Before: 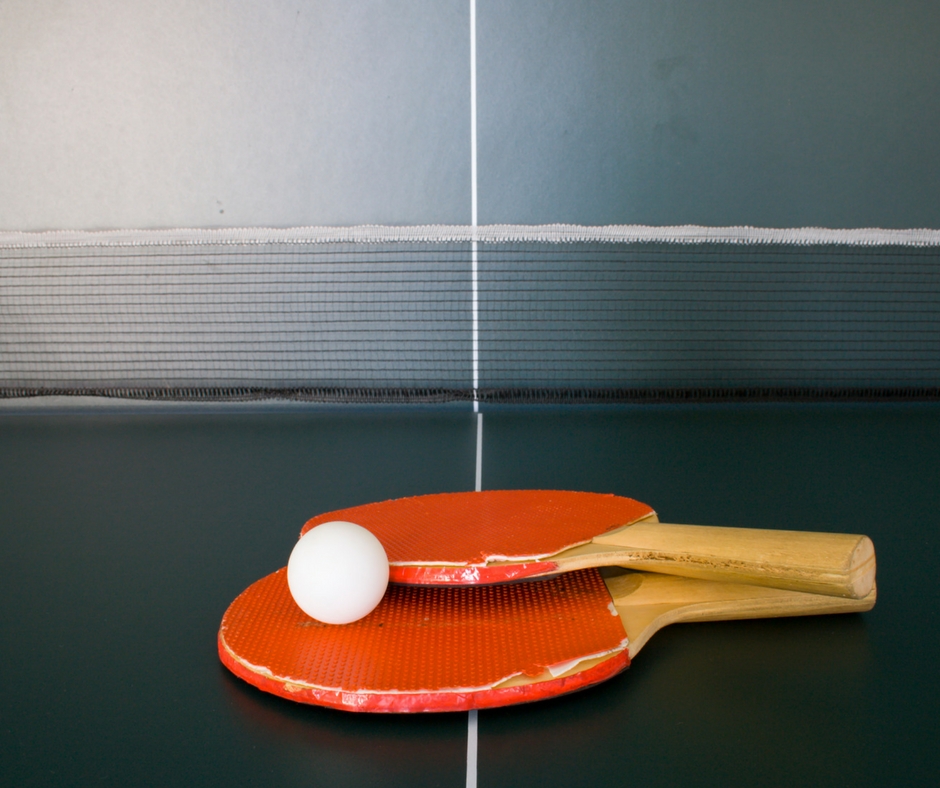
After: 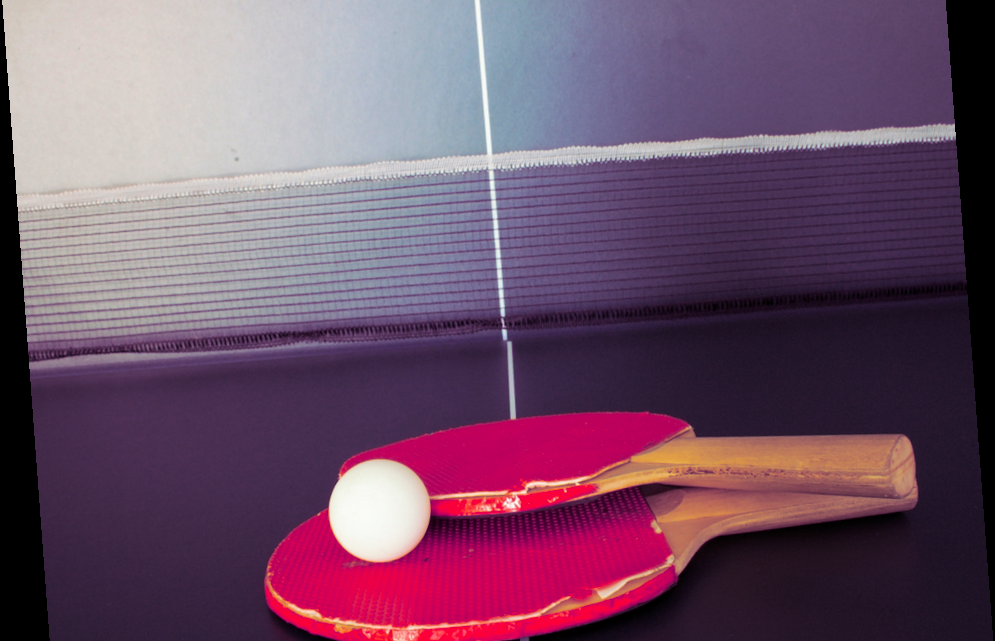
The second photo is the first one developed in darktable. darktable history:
crop and rotate: top 12.5%, bottom 12.5%
base curve: curves: ch0 [(0, 0) (0.472, 0.508) (1, 1)]
rotate and perspective: rotation -4.25°, automatic cropping off
color zones: curves: ch0 [(0, 0.425) (0.143, 0.422) (0.286, 0.42) (0.429, 0.419) (0.571, 0.419) (0.714, 0.42) (0.857, 0.422) (1, 0.425)]; ch1 [(0, 0.666) (0.143, 0.669) (0.286, 0.671) (0.429, 0.67) (0.571, 0.67) (0.714, 0.67) (0.857, 0.67) (1, 0.666)]
white balance: red 1, blue 1
split-toning: shadows › hue 277.2°, shadows › saturation 0.74
tone equalizer: on, module defaults
